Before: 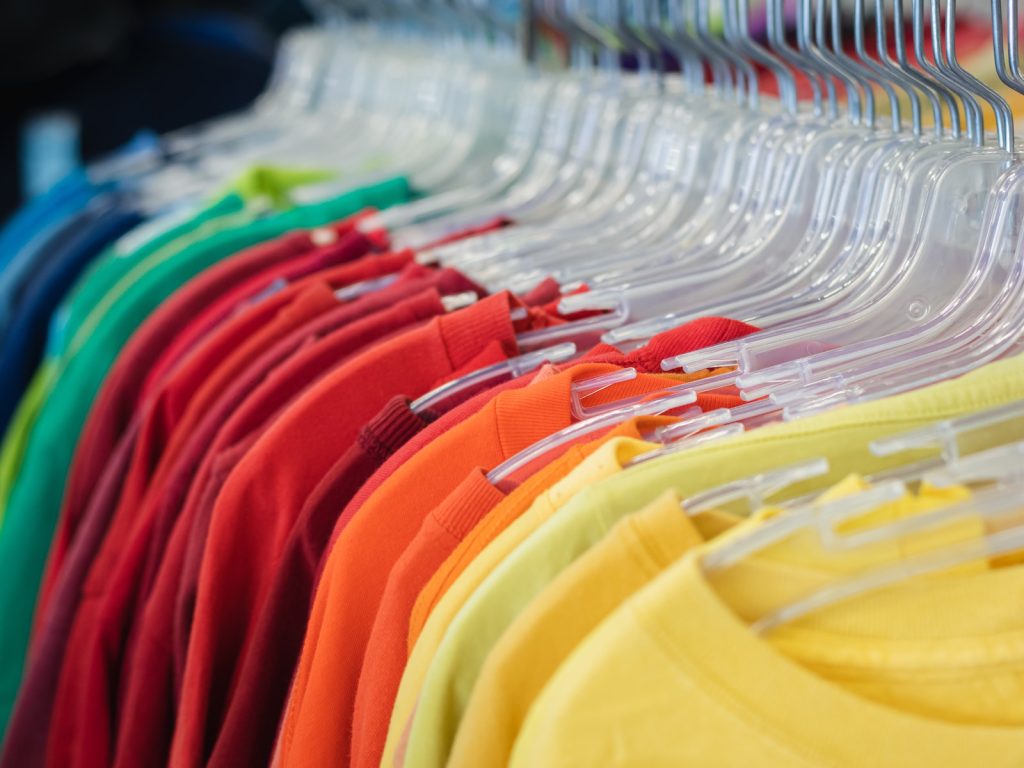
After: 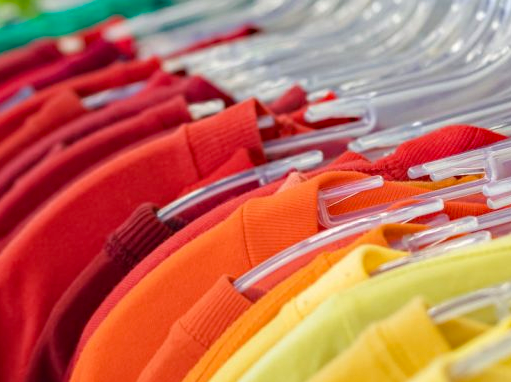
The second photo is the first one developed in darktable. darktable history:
crop: left 24.785%, top 25.01%, right 25.228%, bottom 25.246%
haze removal: strength 0.302, distance 0.246, compatibility mode true, adaptive false
